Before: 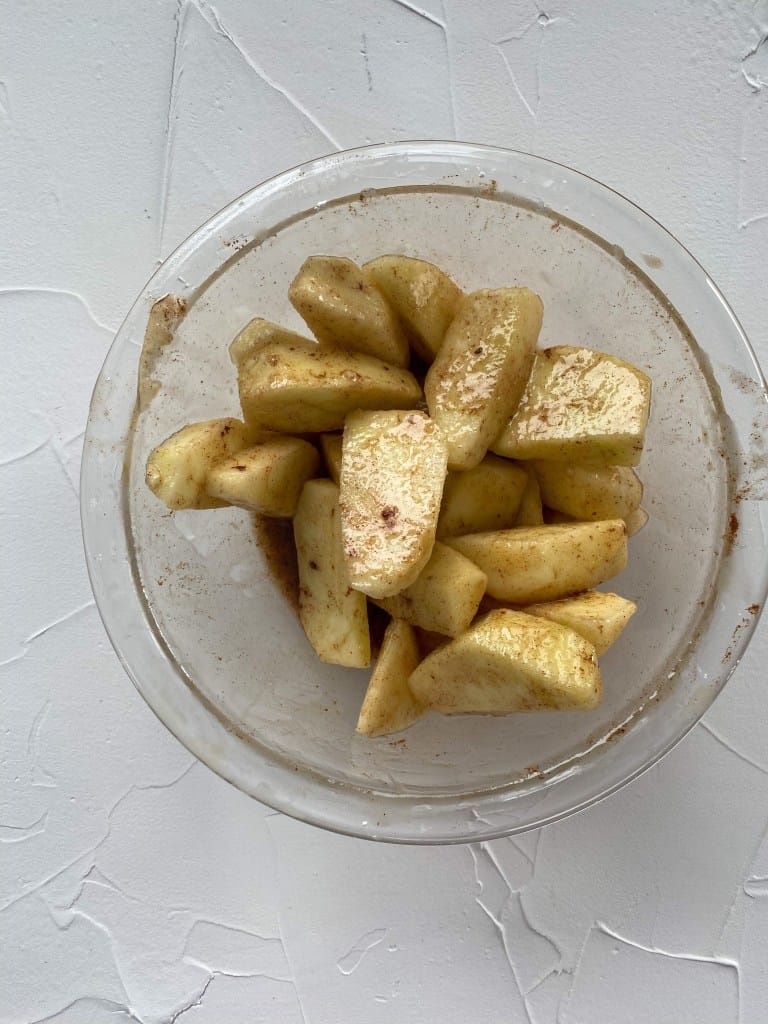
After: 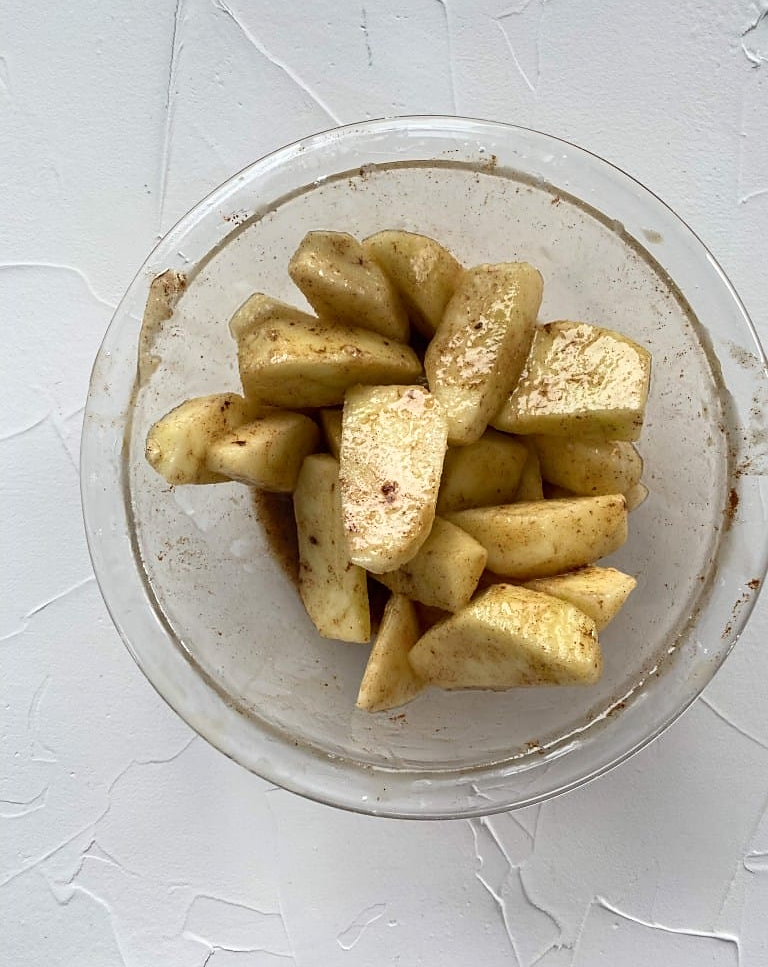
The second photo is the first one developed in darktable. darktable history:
contrast brightness saturation: contrast 0.15, brightness 0.05
crop and rotate: top 2.479%, bottom 3.018%
sharpen: radius 1.864, amount 0.398, threshold 1.271
